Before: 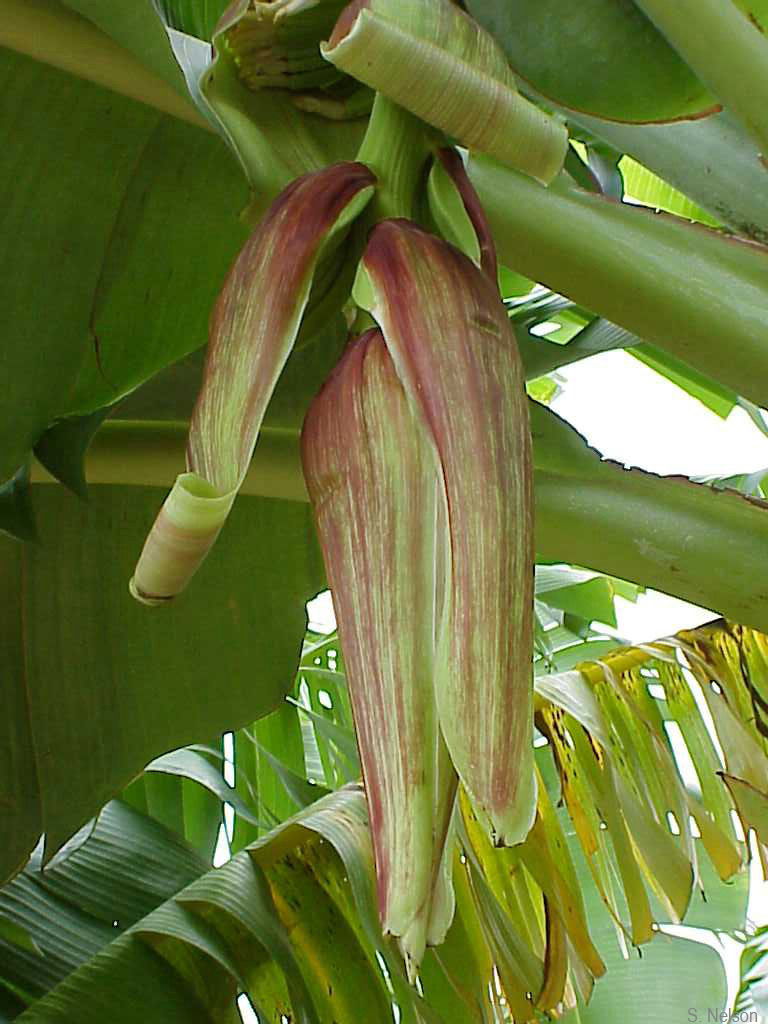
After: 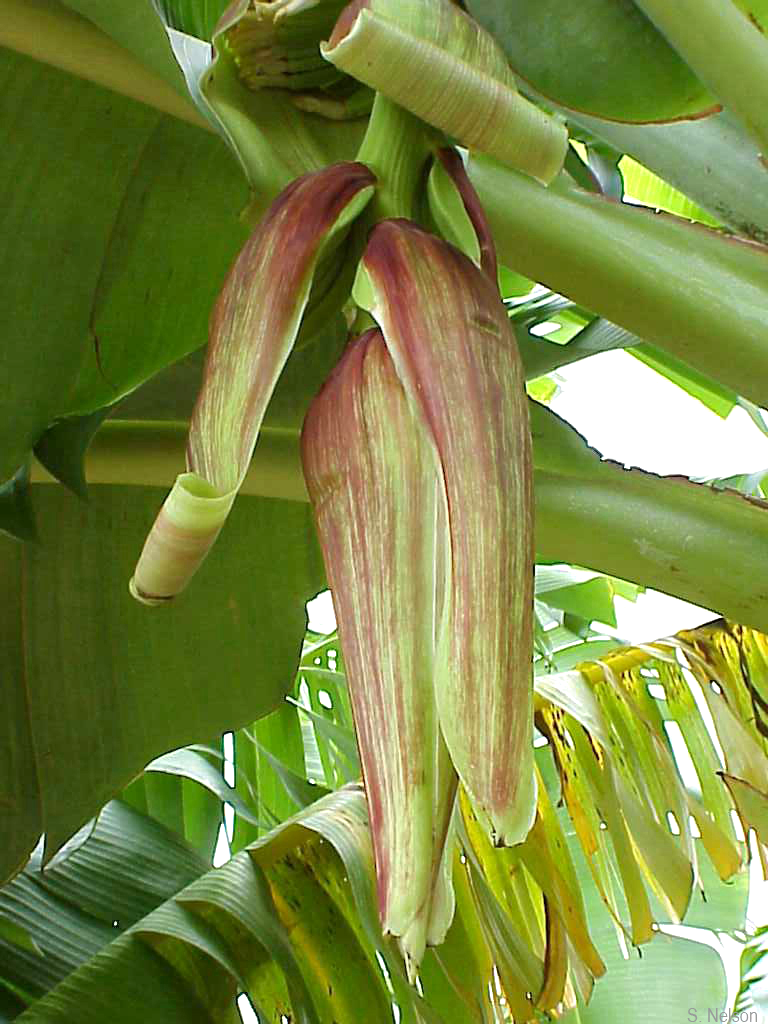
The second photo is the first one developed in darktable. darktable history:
exposure: black level correction 0.001, exposure 0.5 EV, compensate exposure bias true, compensate highlight preservation false
tone equalizer: on, module defaults
